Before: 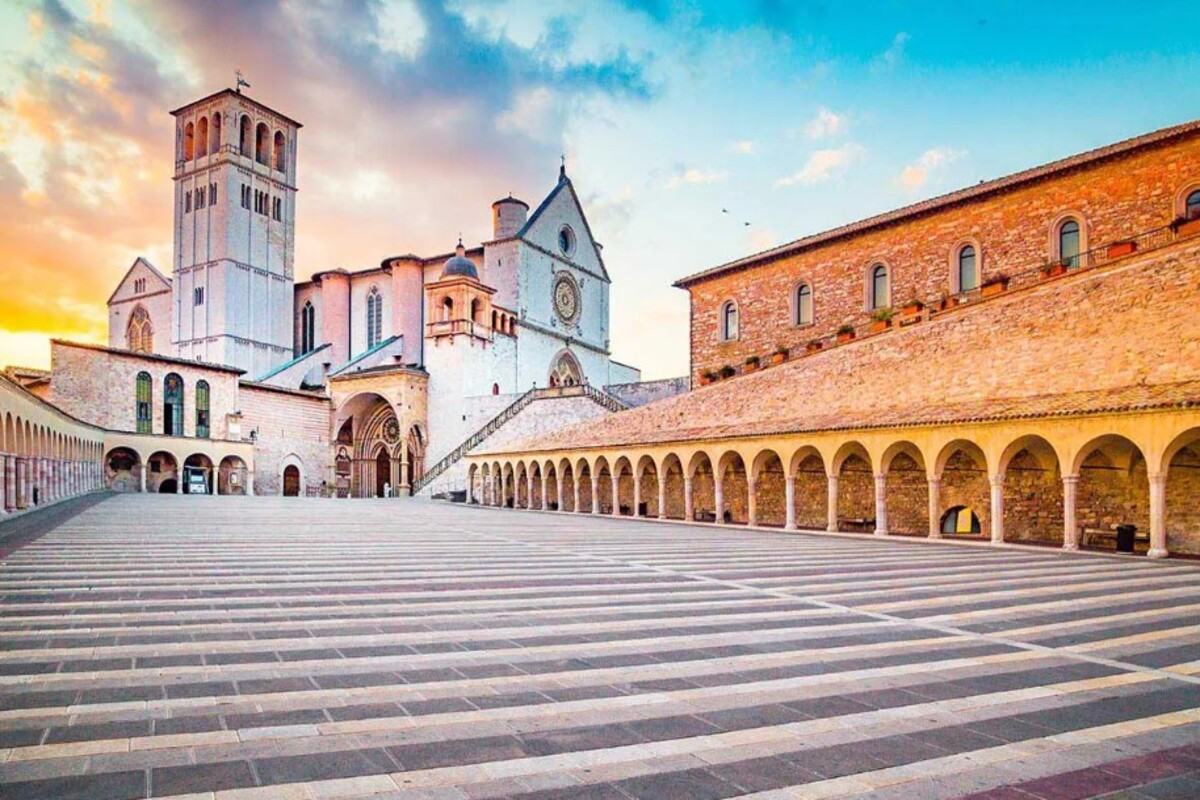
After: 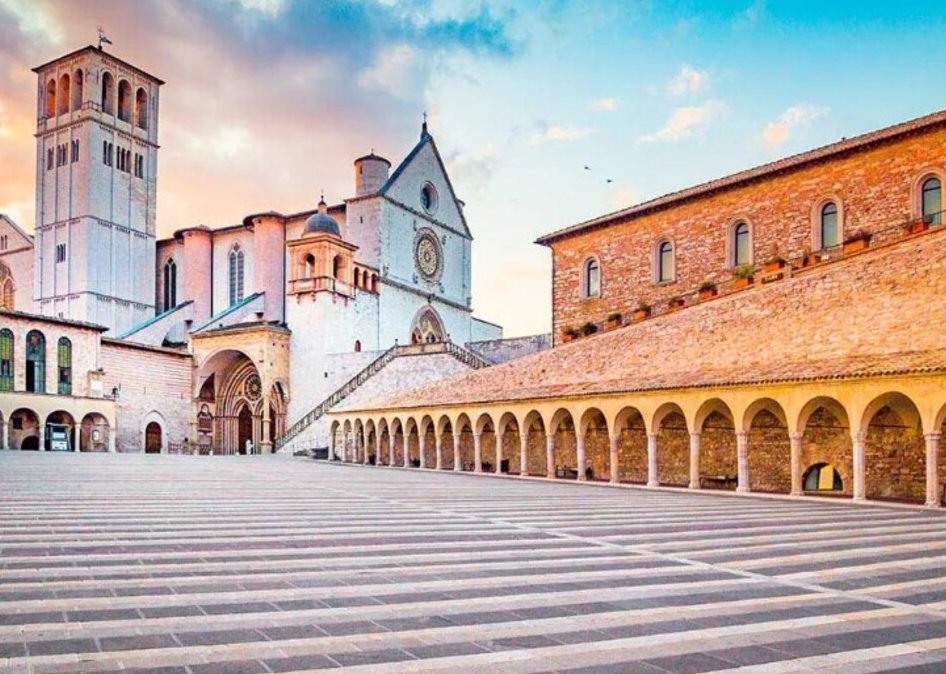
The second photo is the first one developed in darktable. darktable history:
crop: left 11.557%, top 5.417%, right 9.598%, bottom 10.303%
